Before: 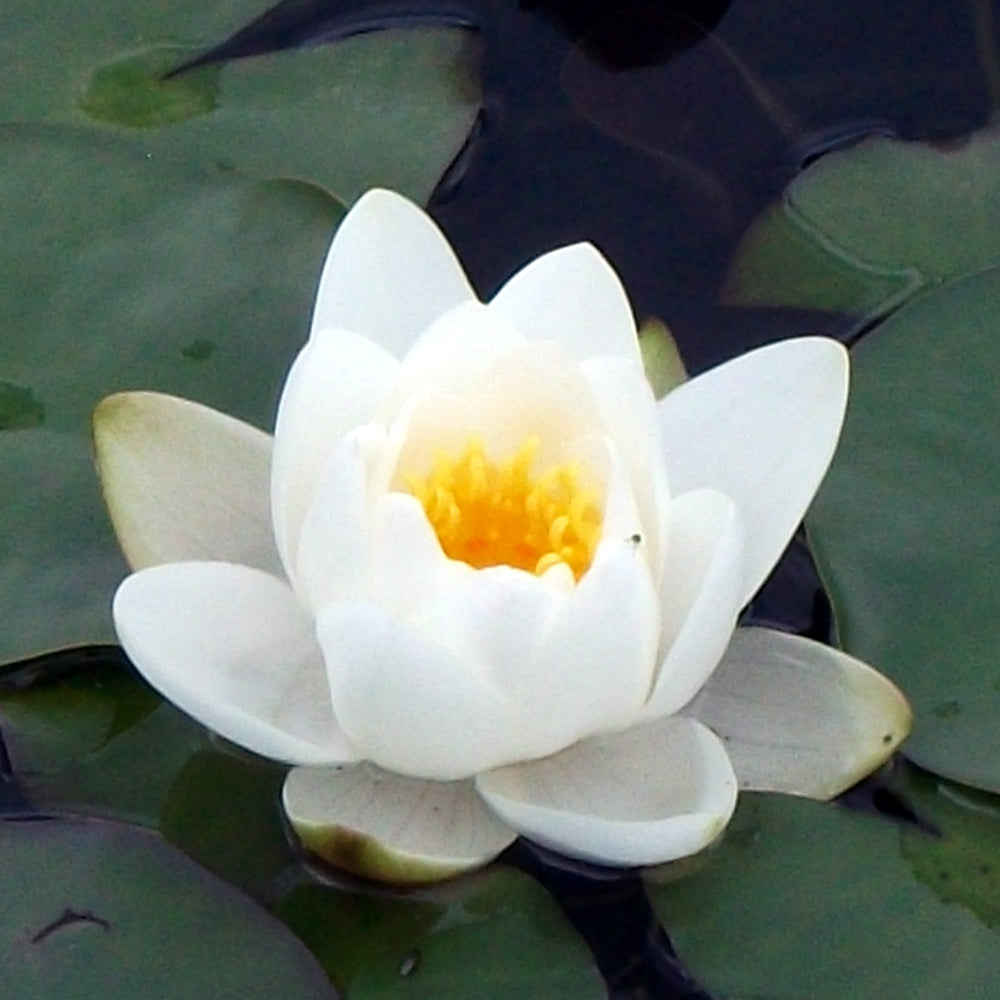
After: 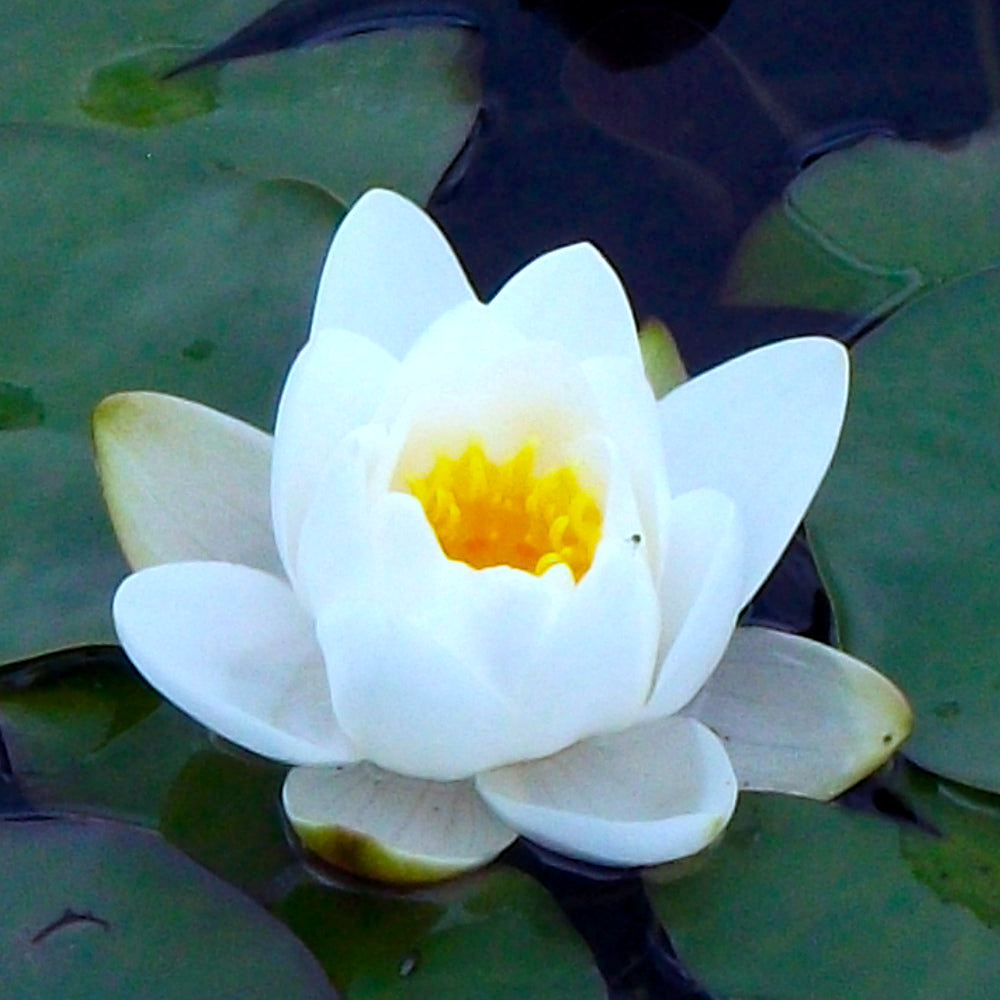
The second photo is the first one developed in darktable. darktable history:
sharpen: amount 0.2
white balance: red 0.924, blue 1.095
color balance rgb: linear chroma grading › global chroma 15%, perceptual saturation grading › global saturation 30%
